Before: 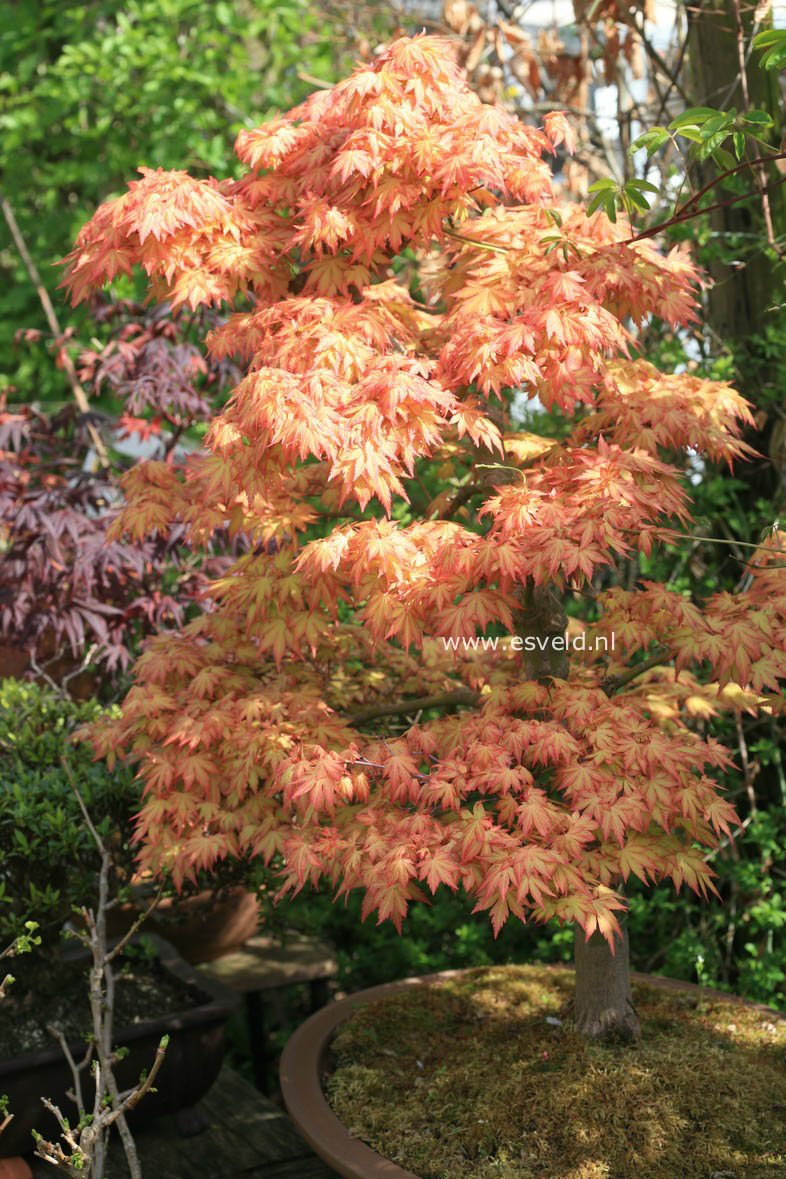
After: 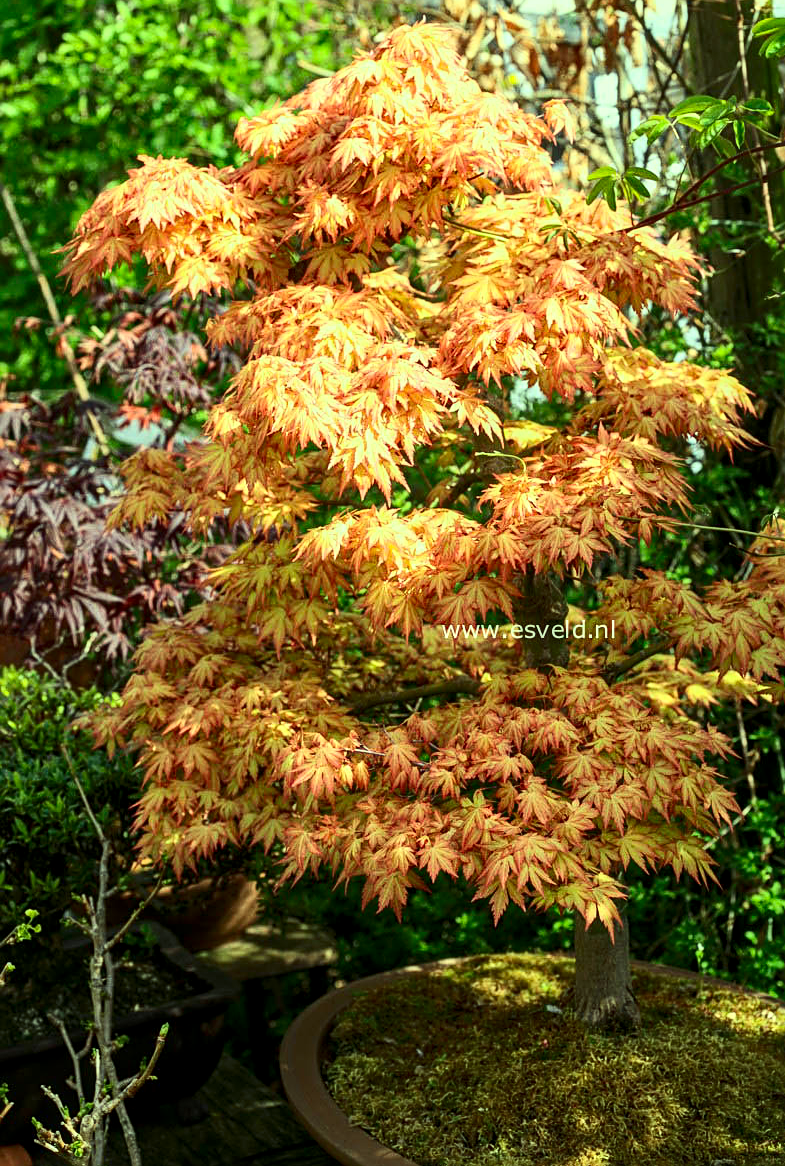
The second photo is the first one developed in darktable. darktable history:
color correction: highlights a* -10.77, highlights b* 9.8, saturation 1.72
sharpen: on, module defaults
crop: top 1.049%, right 0.001%
contrast brightness saturation: contrast 0.25, saturation -0.31
local contrast: detail 130%
